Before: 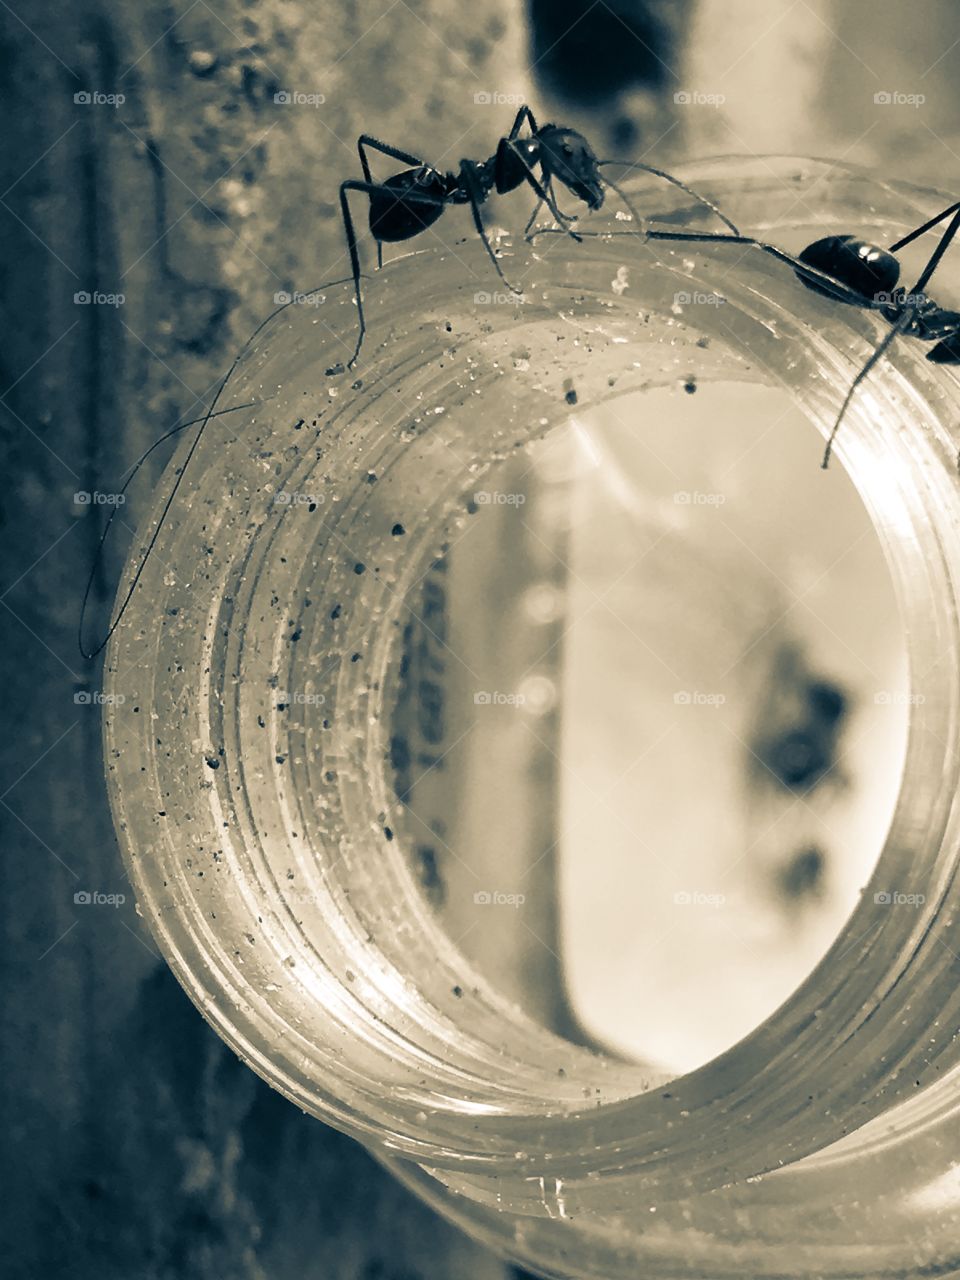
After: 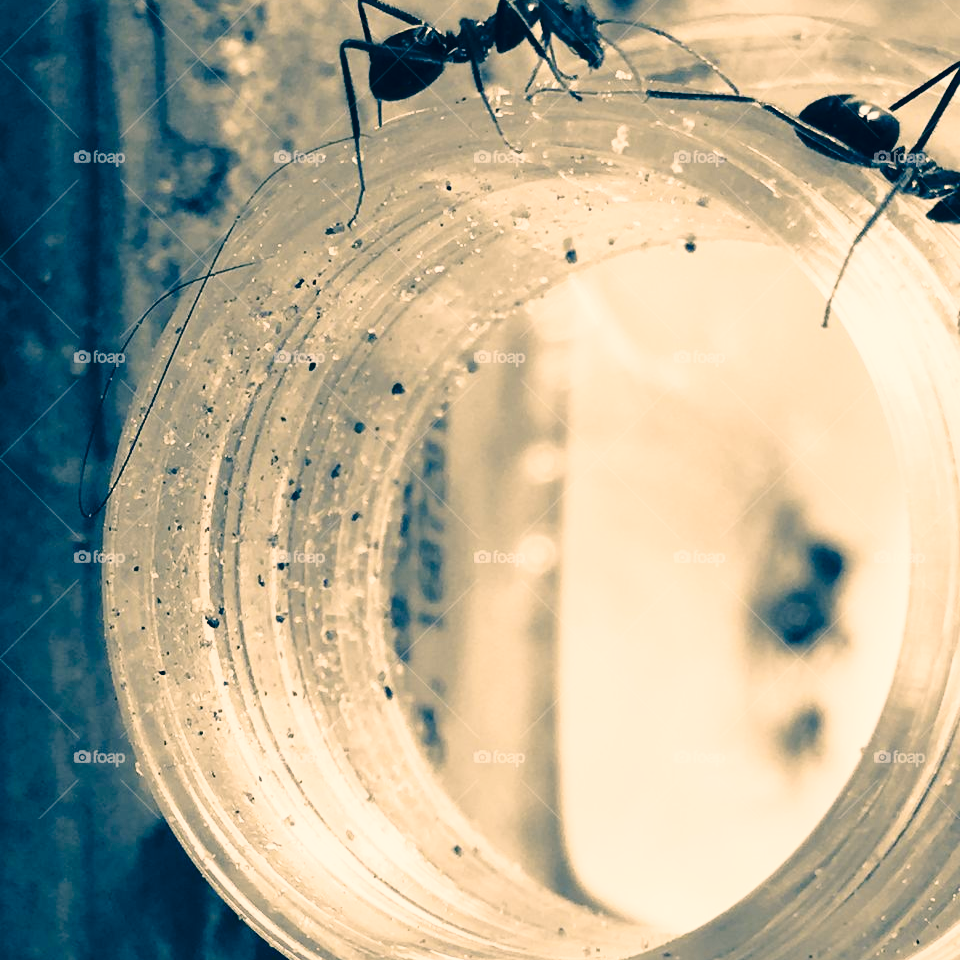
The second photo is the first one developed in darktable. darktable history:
color correction: highlights a* 10.28, highlights b* 14.62, shadows a* -9.88, shadows b* -14.81
base curve: curves: ch0 [(0, 0) (0.028, 0.03) (0.121, 0.232) (0.46, 0.748) (0.859, 0.968) (1, 1)], preserve colors none
crop: top 11.056%, bottom 13.917%
